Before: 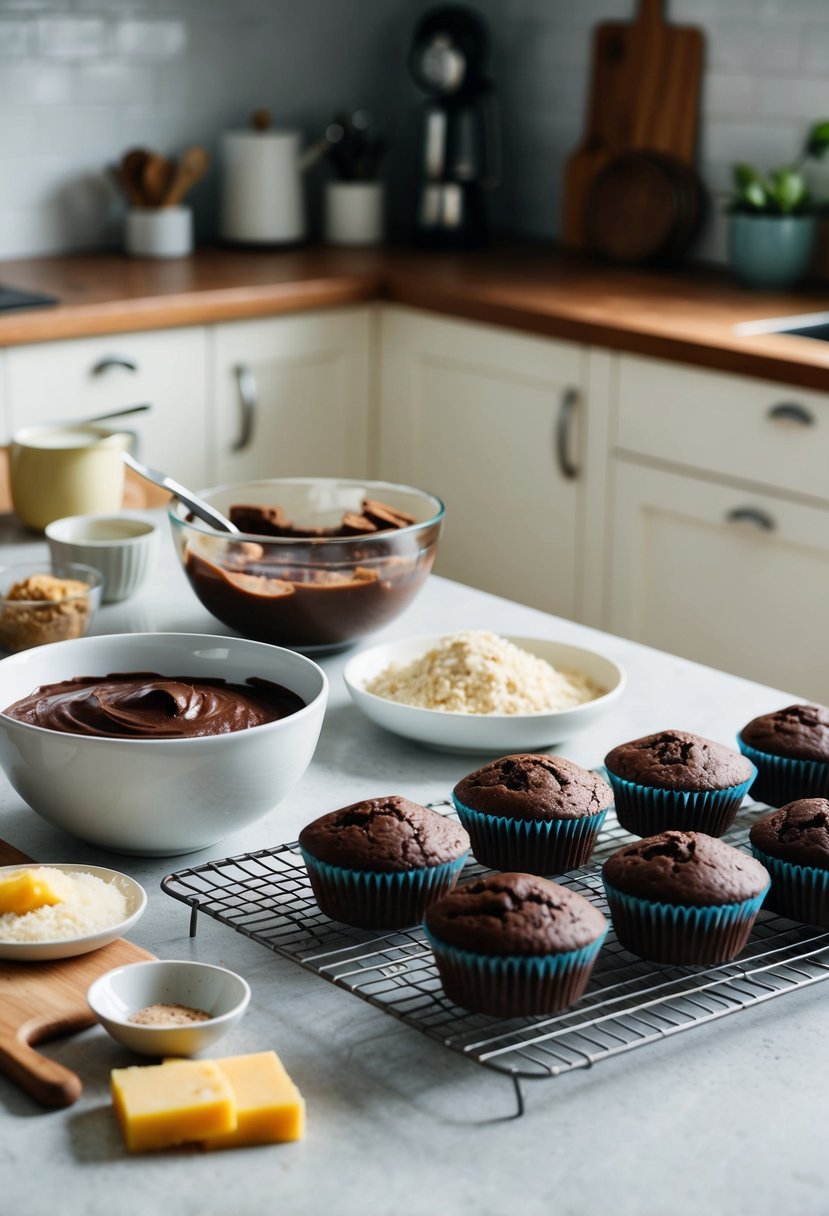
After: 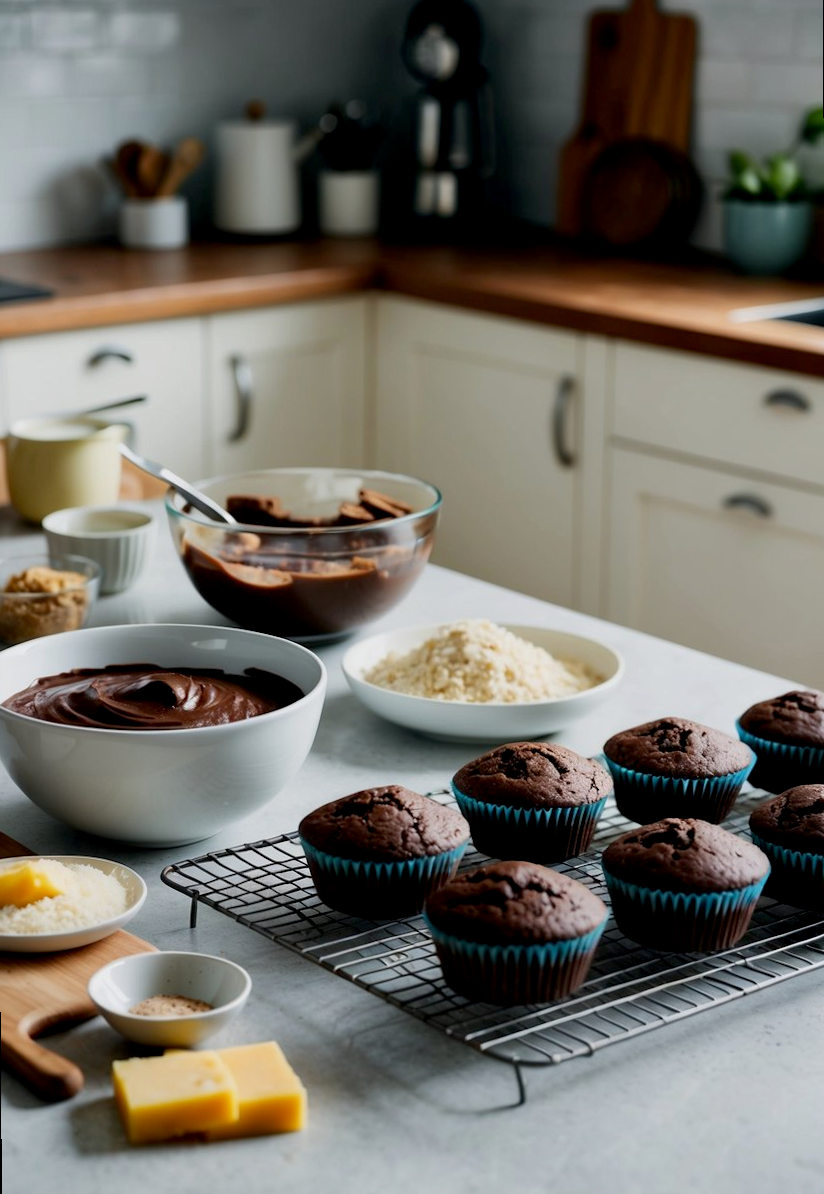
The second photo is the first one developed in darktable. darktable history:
rotate and perspective: rotation -0.45°, automatic cropping original format, crop left 0.008, crop right 0.992, crop top 0.012, crop bottom 0.988
exposure: black level correction 0.006, exposure -0.226 EV, compensate highlight preservation false
